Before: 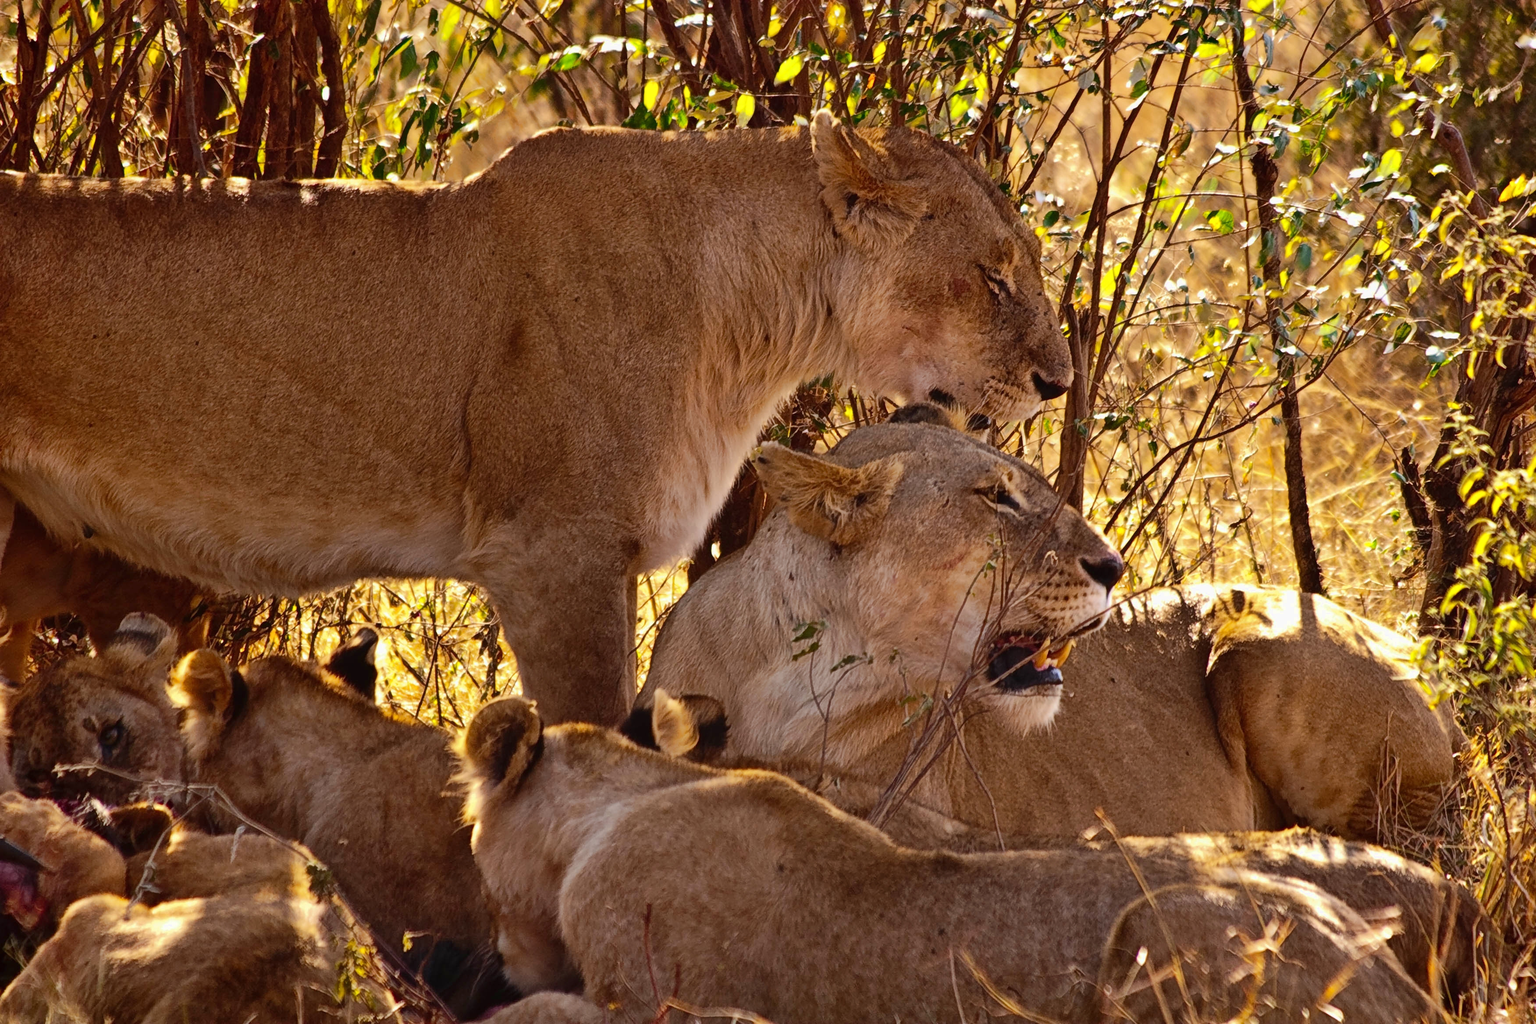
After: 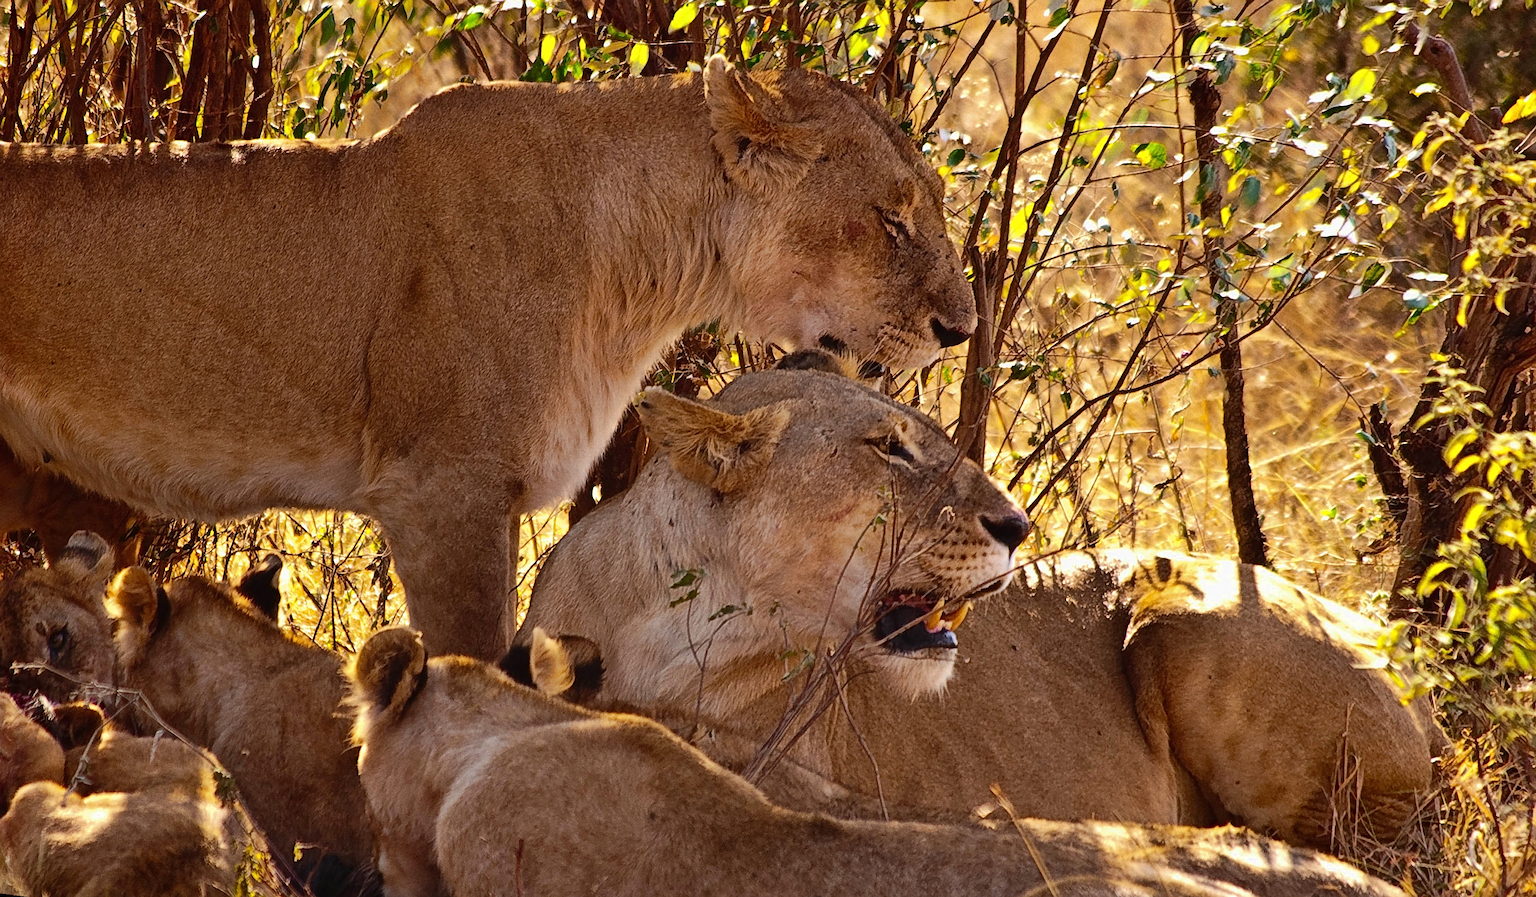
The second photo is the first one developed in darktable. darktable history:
sharpen: on, module defaults
grain: on, module defaults
rotate and perspective: rotation 1.69°, lens shift (vertical) -0.023, lens shift (horizontal) -0.291, crop left 0.025, crop right 0.988, crop top 0.092, crop bottom 0.842
